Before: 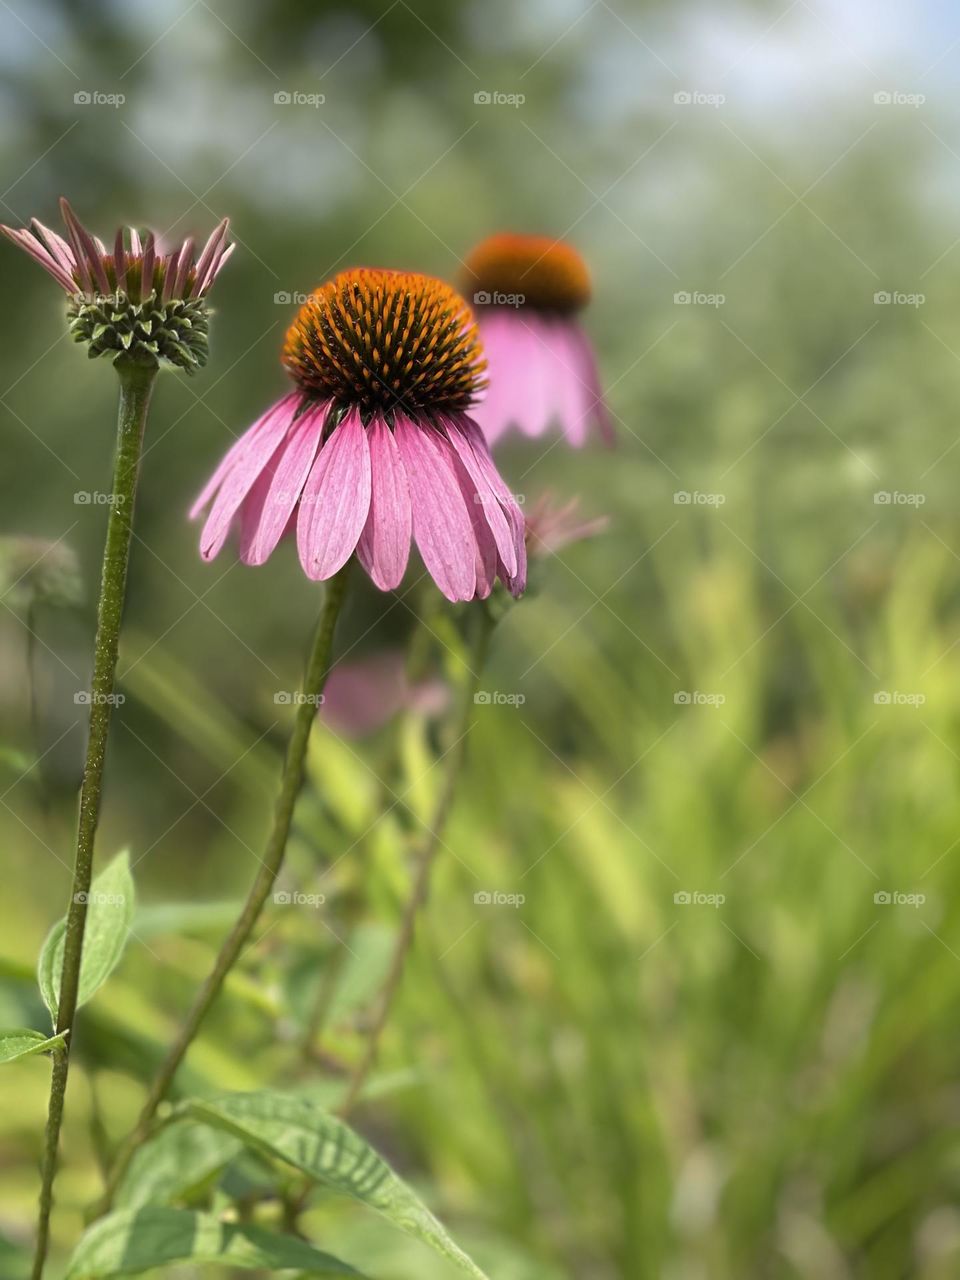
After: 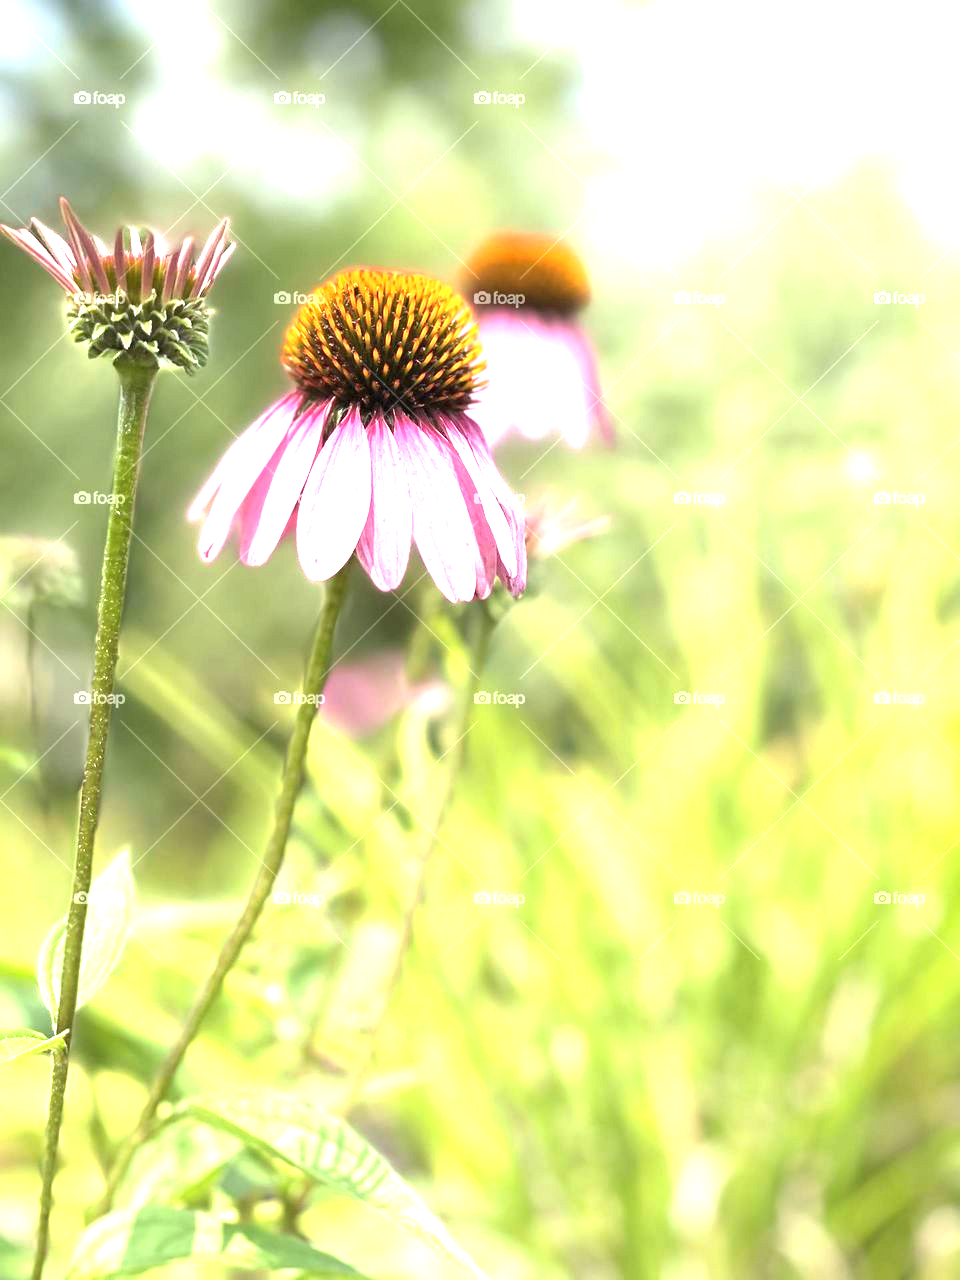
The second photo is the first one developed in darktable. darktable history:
exposure: black level correction 0, exposure 1.989 EV, compensate highlight preservation false
